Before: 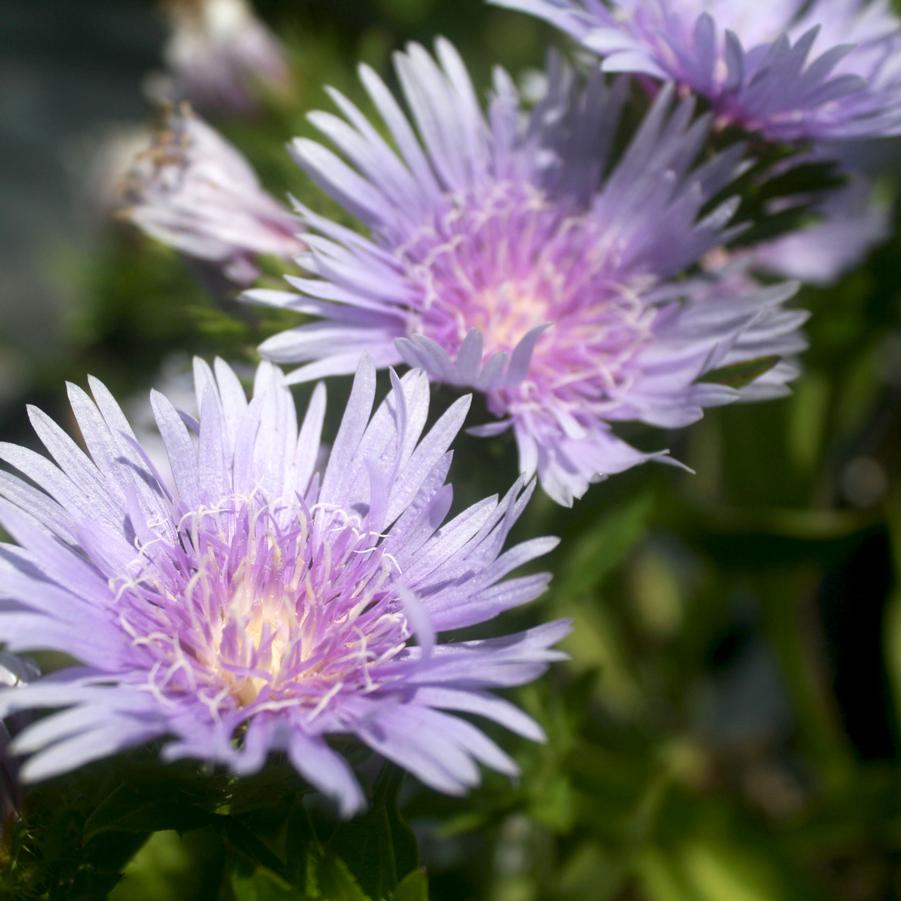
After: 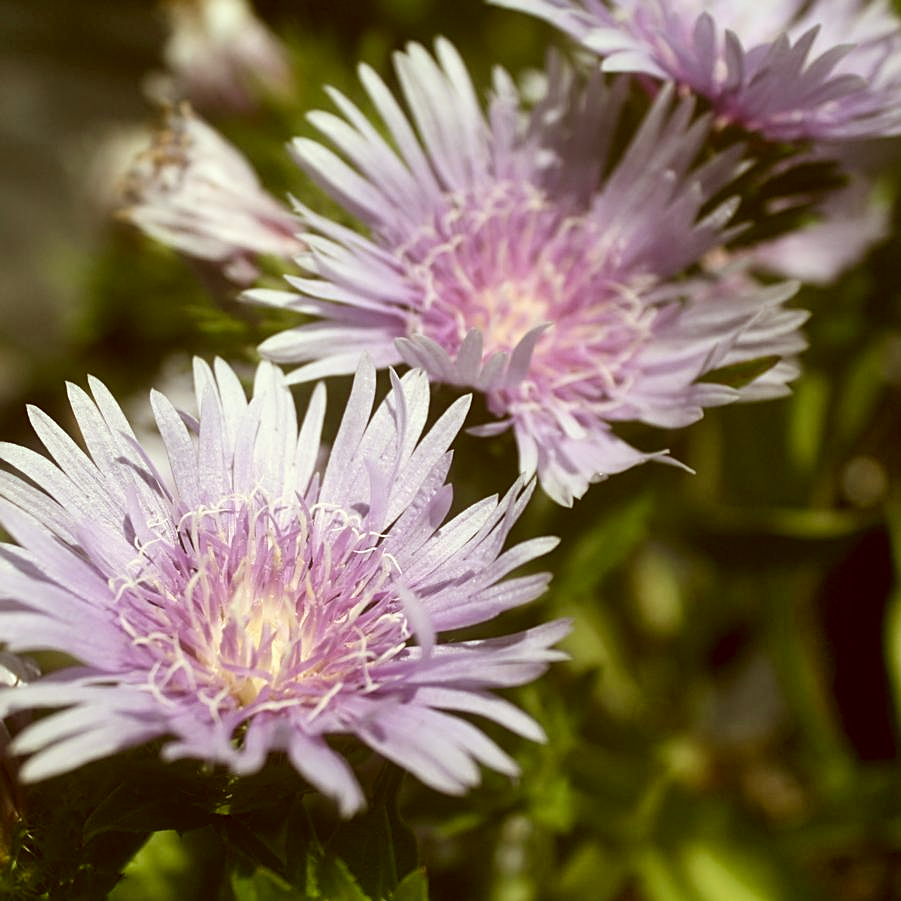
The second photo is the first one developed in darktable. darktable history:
color correction: highlights a* -5.3, highlights b* 9.8, shadows a* 9.8, shadows b* 24.26
sharpen: on, module defaults
shadows and highlights: shadows 52.34, highlights -28.23, soften with gaussian
contrast brightness saturation: contrast 0.11, saturation -0.17
